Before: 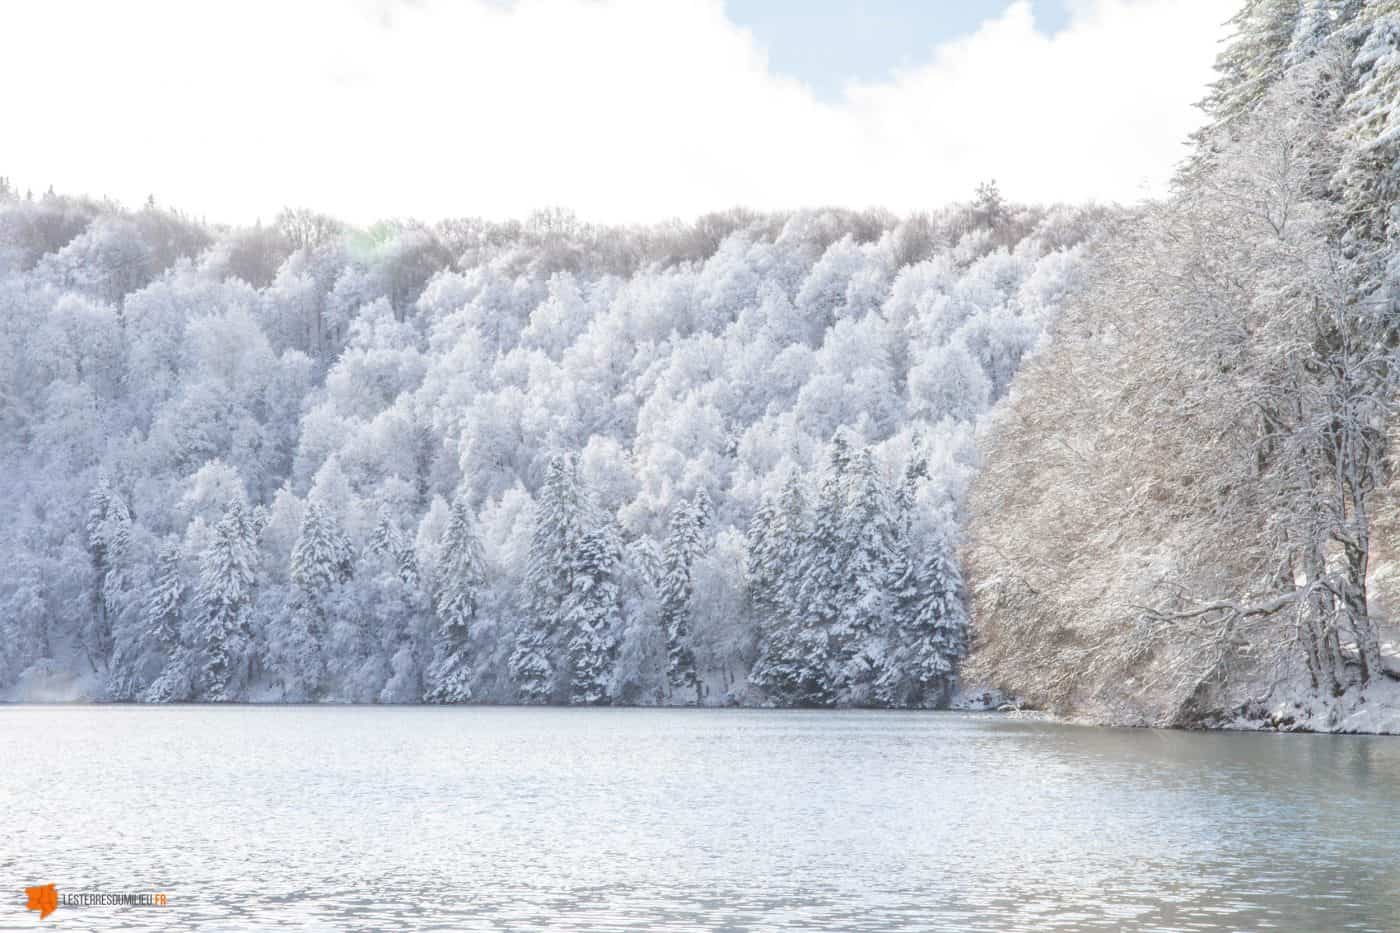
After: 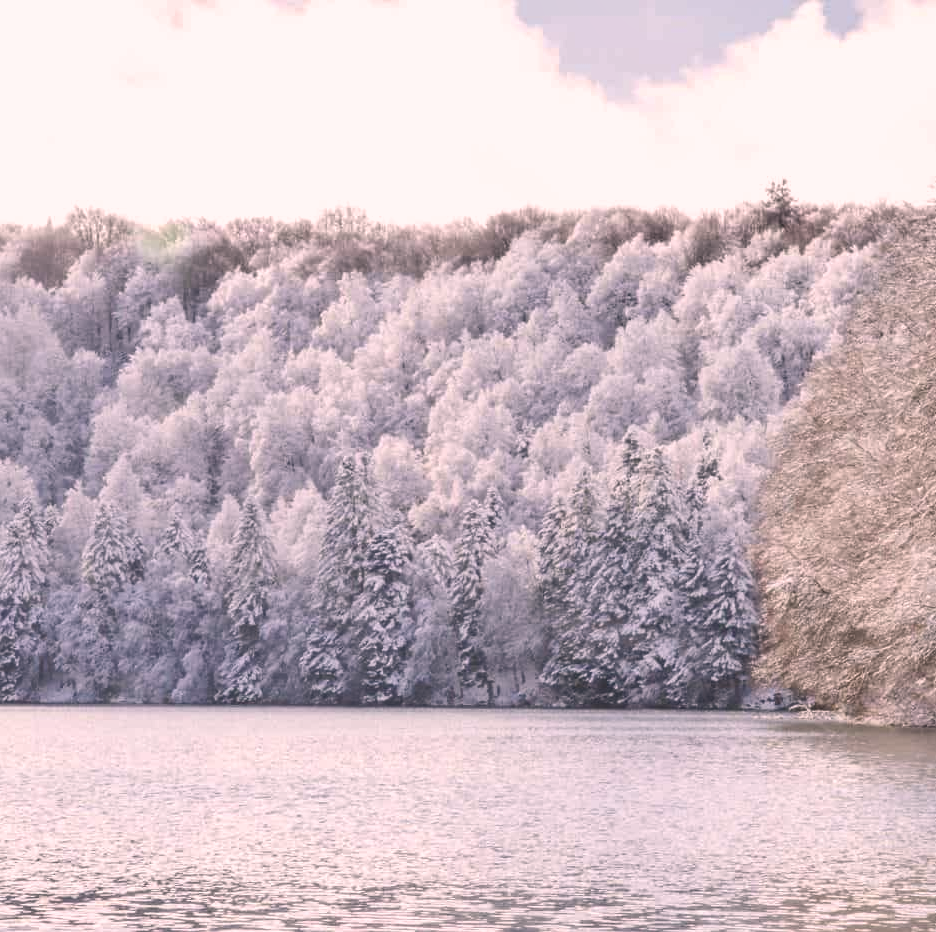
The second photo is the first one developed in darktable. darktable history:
crop and rotate: left 14.99%, right 18.088%
shadows and highlights: soften with gaussian
exposure: black level correction 0.001, compensate exposure bias true, compensate highlight preservation false
color correction: highlights a* 12.74, highlights b* 5.52
